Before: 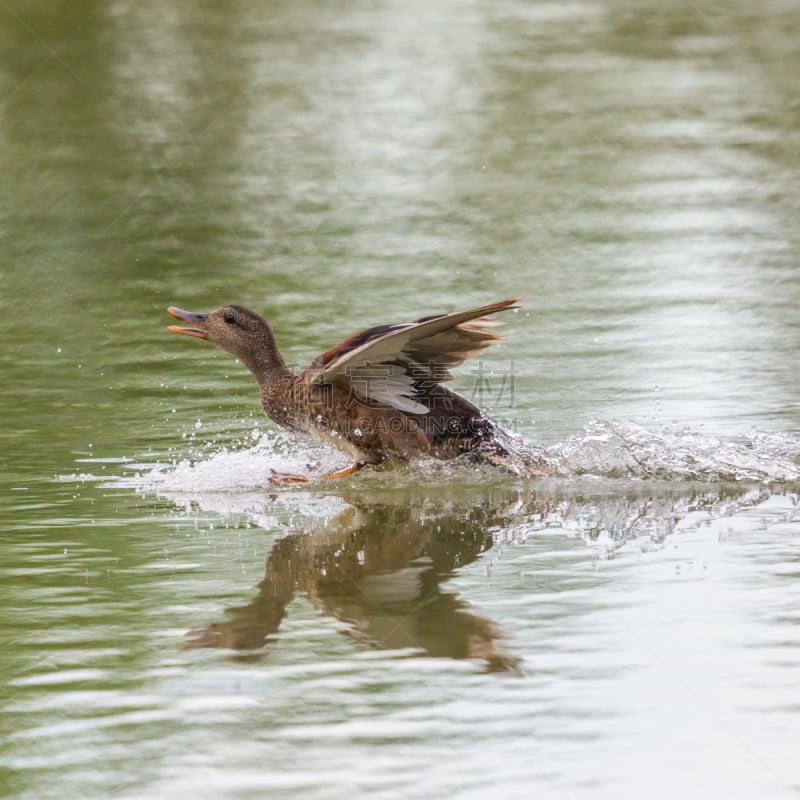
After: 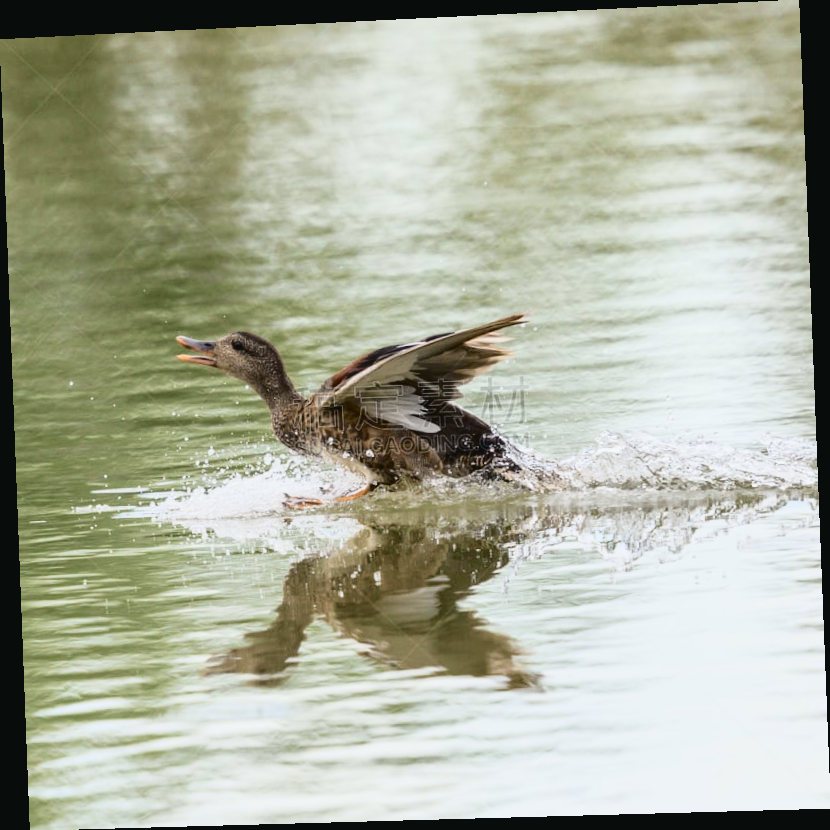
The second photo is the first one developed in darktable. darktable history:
rotate and perspective: rotation -2.22°, lens shift (horizontal) -0.022, automatic cropping off
tone curve: curves: ch0 [(0, 0.032) (0.078, 0.052) (0.236, 0.168) (0.43, 0.472) (0.508, 0.566) (0.66, 0.754) (0.79, 0.883) (0.994, 0.974)]; ch1 [(0, 0) (0.161, 0.092) (0.35, 0.33) (0.379, 0.401) (0.456, 0.456) (0.508, 0.501) (0.547, 0.531) (0.573, 0.563) (0.625, 0.602) (0.718, 0.734) (1, 1)]; ch2 [(0, 0) (0.369, 0.427) (0.44, 0.434) (0.502, 0.501) (0.54, 0.537) (0.586, 0.59) (0.621, 0.604) (1, 1)], color space Lab, independent channels, preserve colors none
exposure: black level correction 0.001, compensate highlight preservation false
